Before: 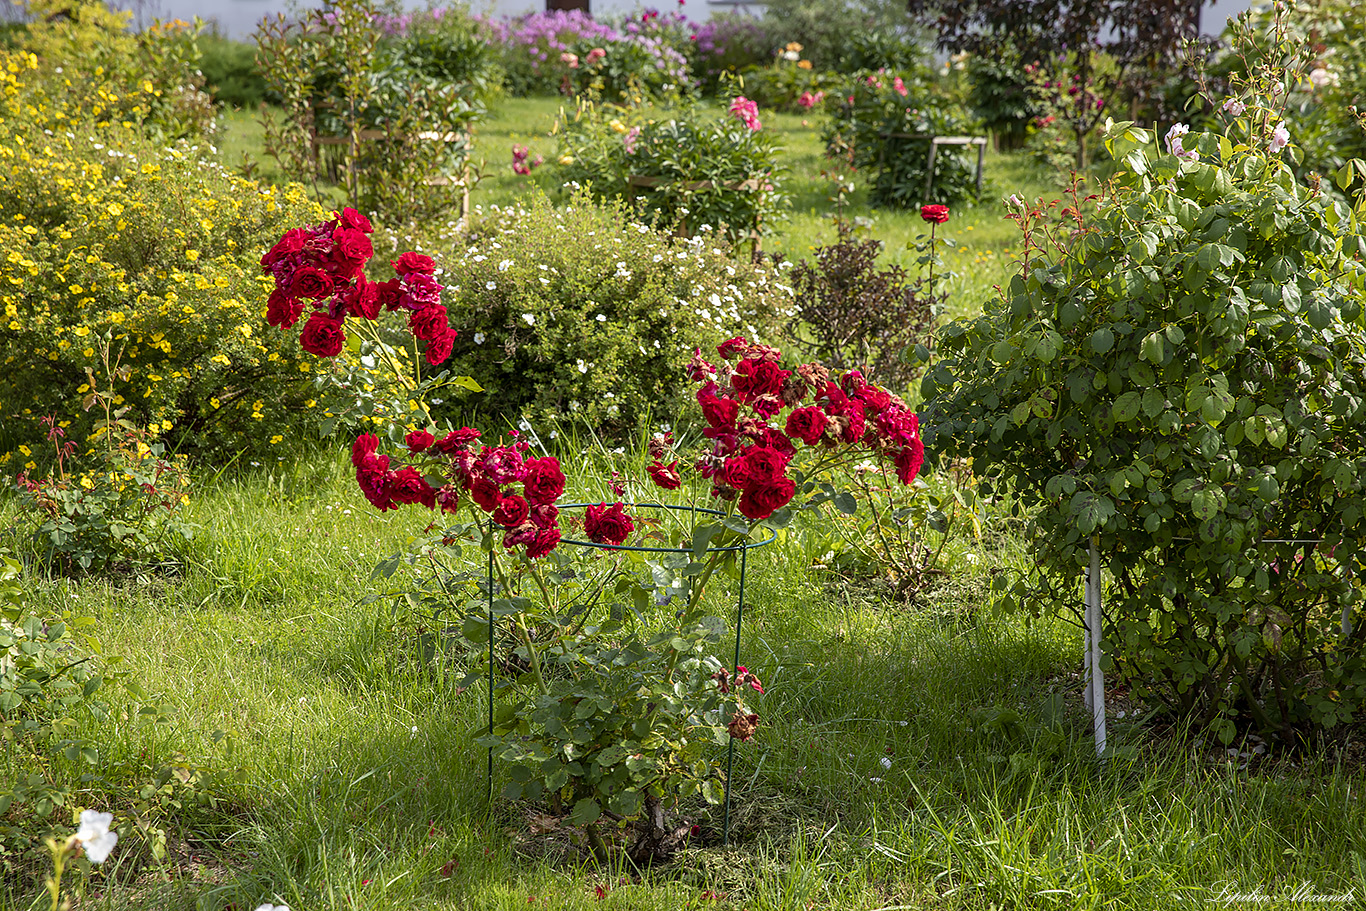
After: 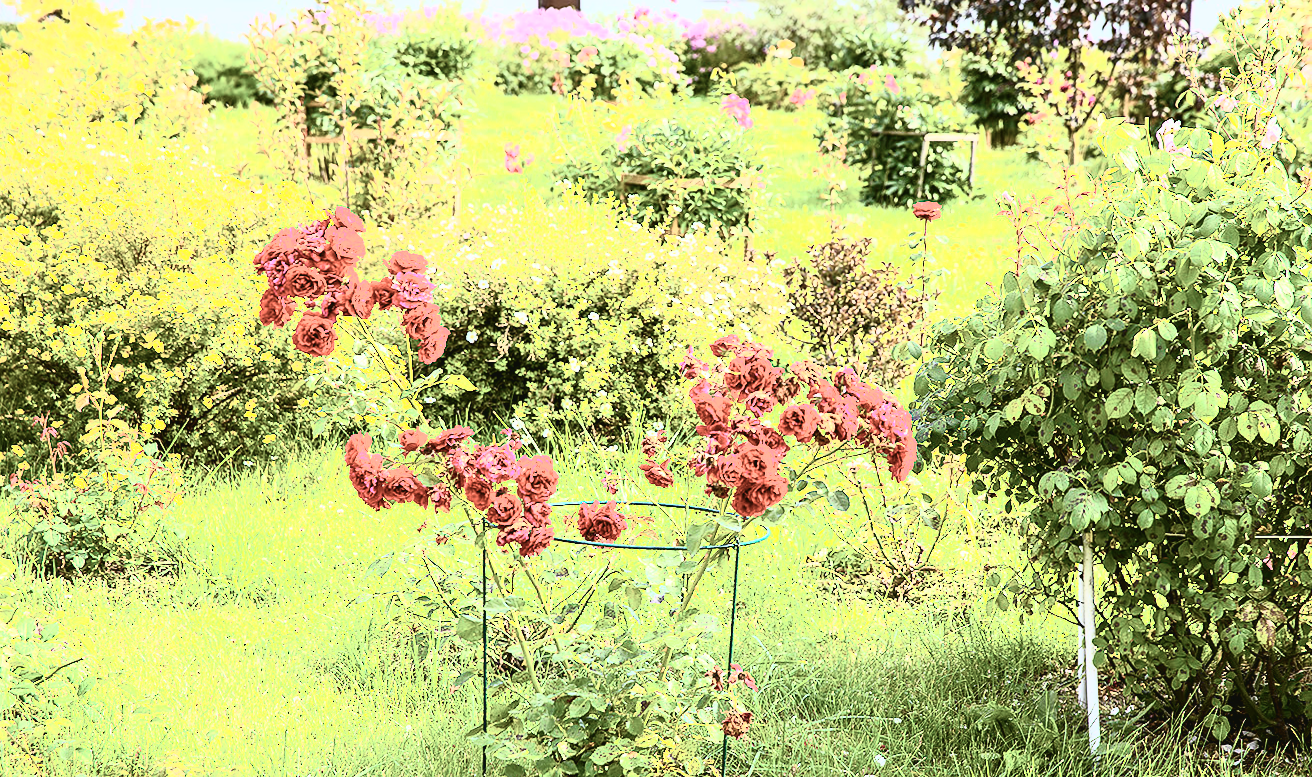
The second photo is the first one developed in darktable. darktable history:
color balance rgb: linear chroma grading › global chroma 13.3%, global vibrance 41.49%
contrast brightness saturation: contrast 0.57, brightness 0.57, saturation -0.34
exposure: black level correction 0, exposure 0.7 EV, compensate exposure bias true, compensate highlight preservation false
tone curve: curves: ch0 [(0, 0.023) (0.087, 0.065) (0.184, 0.168) (0.45, 0.54) (0.57, 0.683) (0.706, 0.841) (0.877, 0.948) (1, 0.984)]; ch1 [(0, 0) (0.388, 0.369) (0.447, 0.447) (0.505, 0.5) (0.534, 0.535) (0.563, 0.563) (0.579, 0.59) (0.644, 0.663) (1, 1)]; ch2 [(0, 0) (0.301, 0.259) (0.385, 0.395) (0.492, 0.496) (0.518, 0.537) (0.583, 0.605) (0.673, 0.667) (1, 1)], color space Lab, independent channels, preserve colors none
crop and rotate: angle 0.2°, left 0.275%, right 3.127%, bottom 14.18%
